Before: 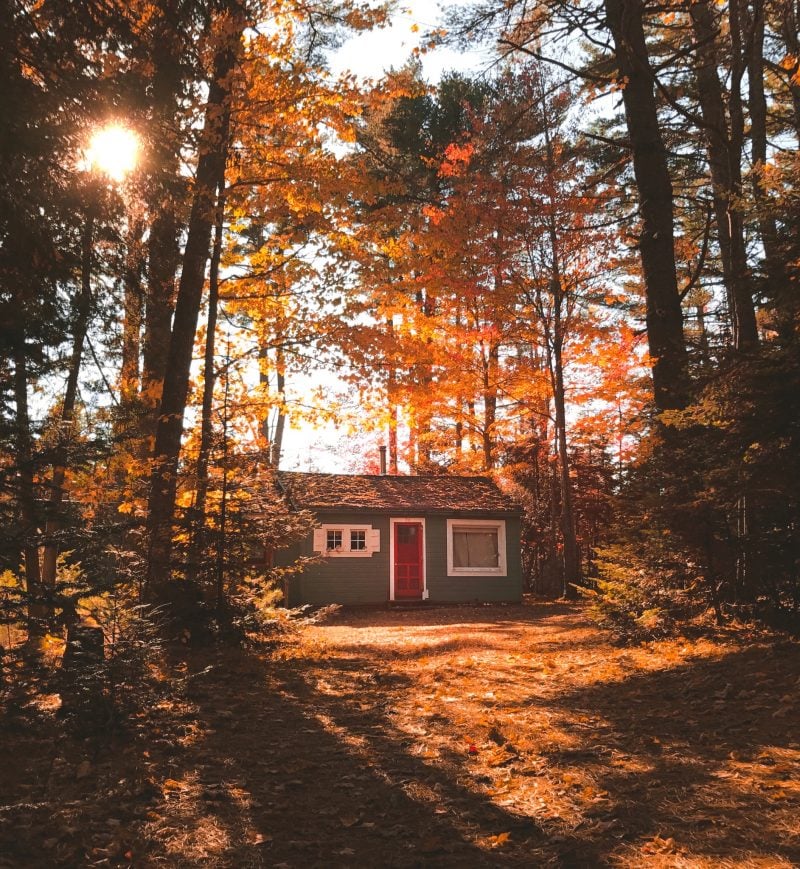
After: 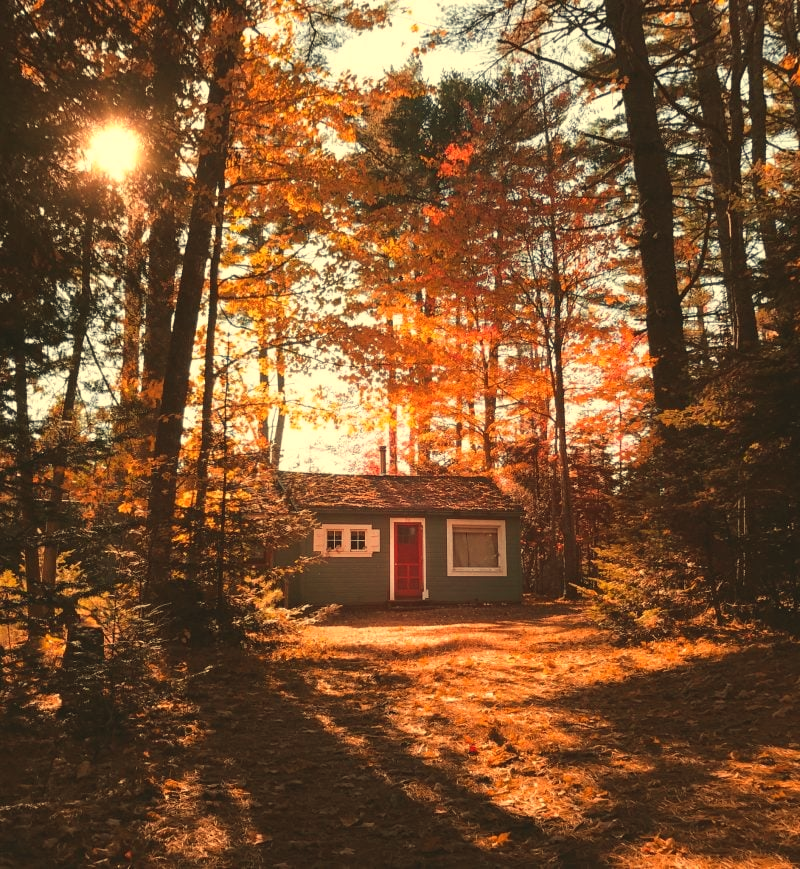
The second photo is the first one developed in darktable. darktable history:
shadows and highlights: radius 334.93, shadows 63.48, highlights 6.06, compress 87.7%, highlights color adjustment 39.73%, soften with gaussian
white balance: red 1.08, blue 0.791
